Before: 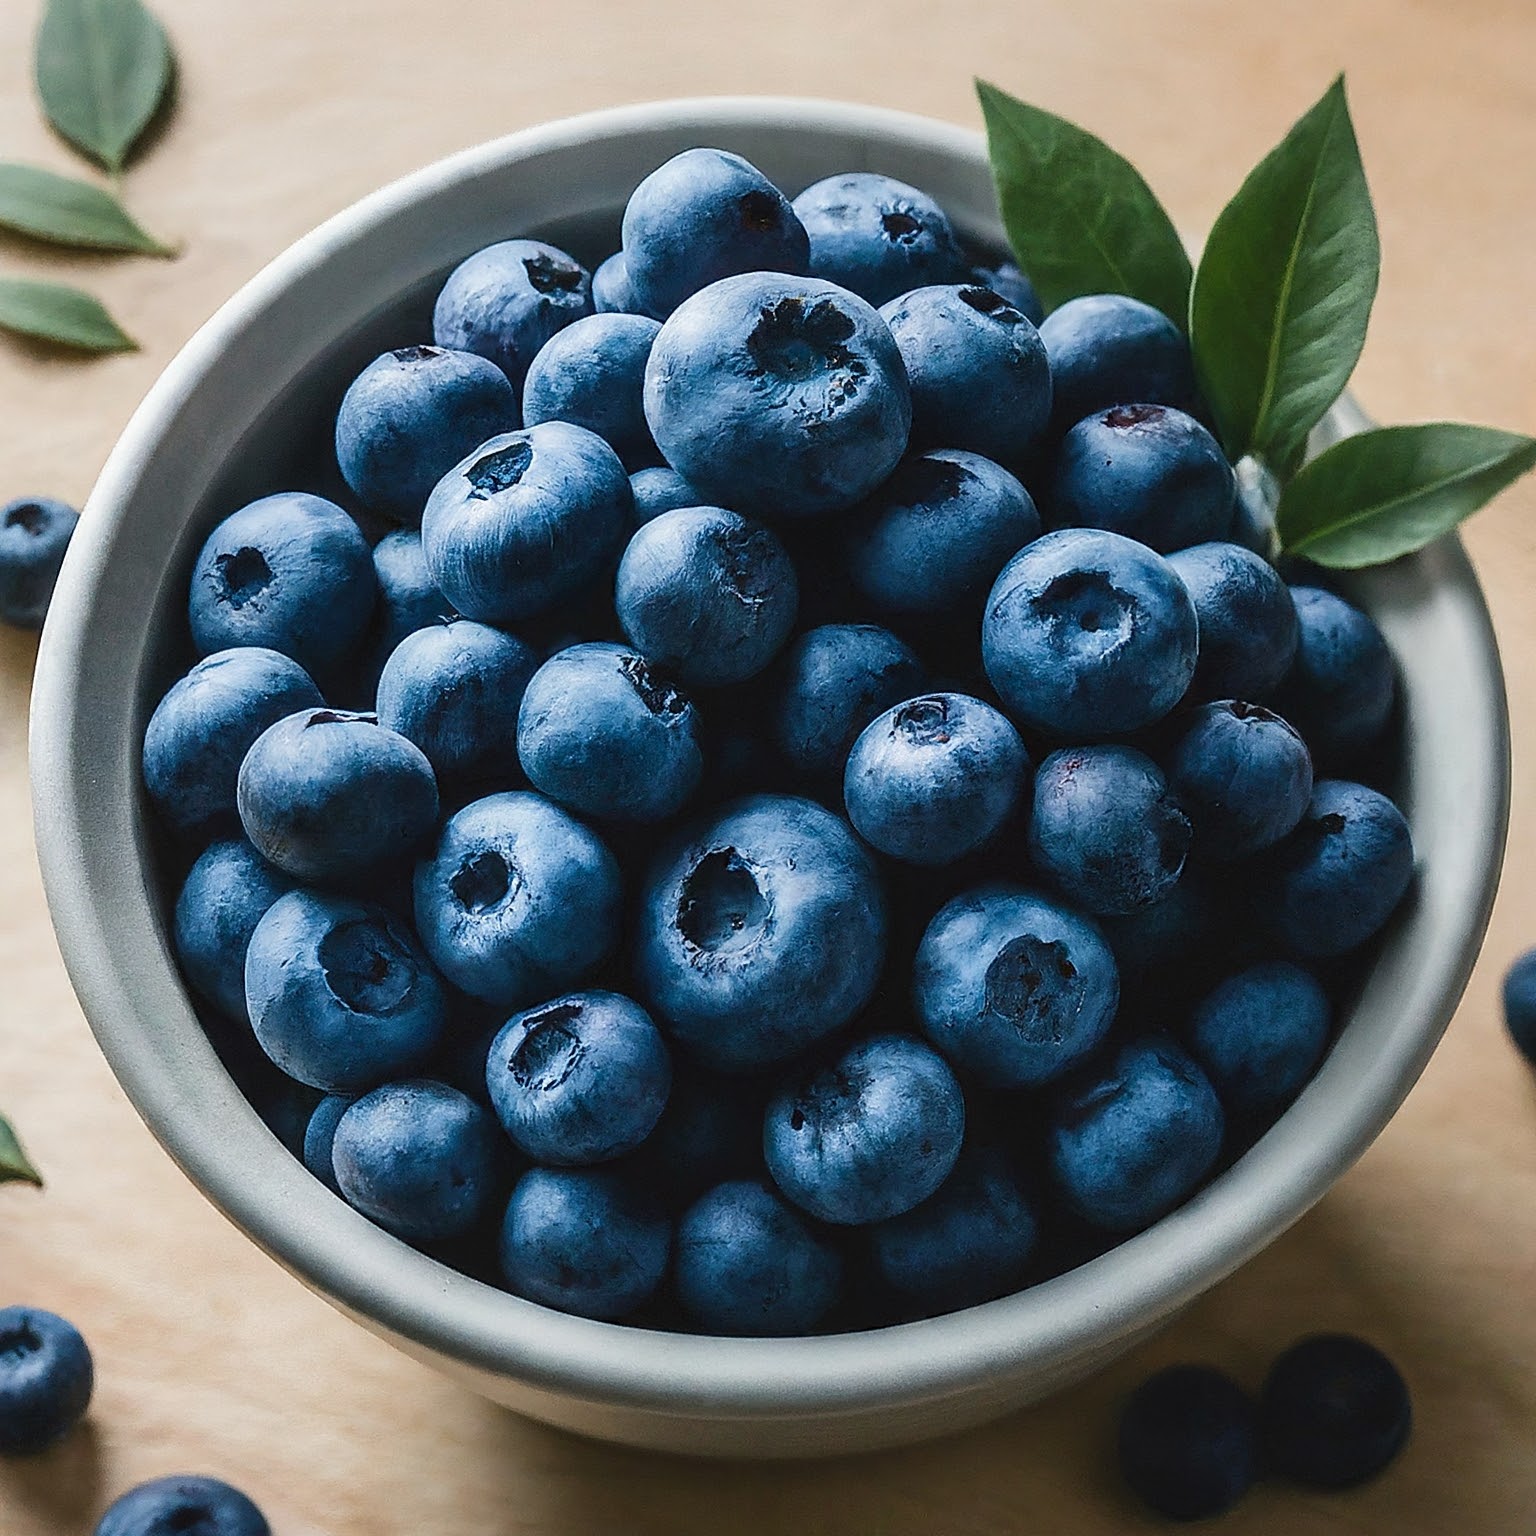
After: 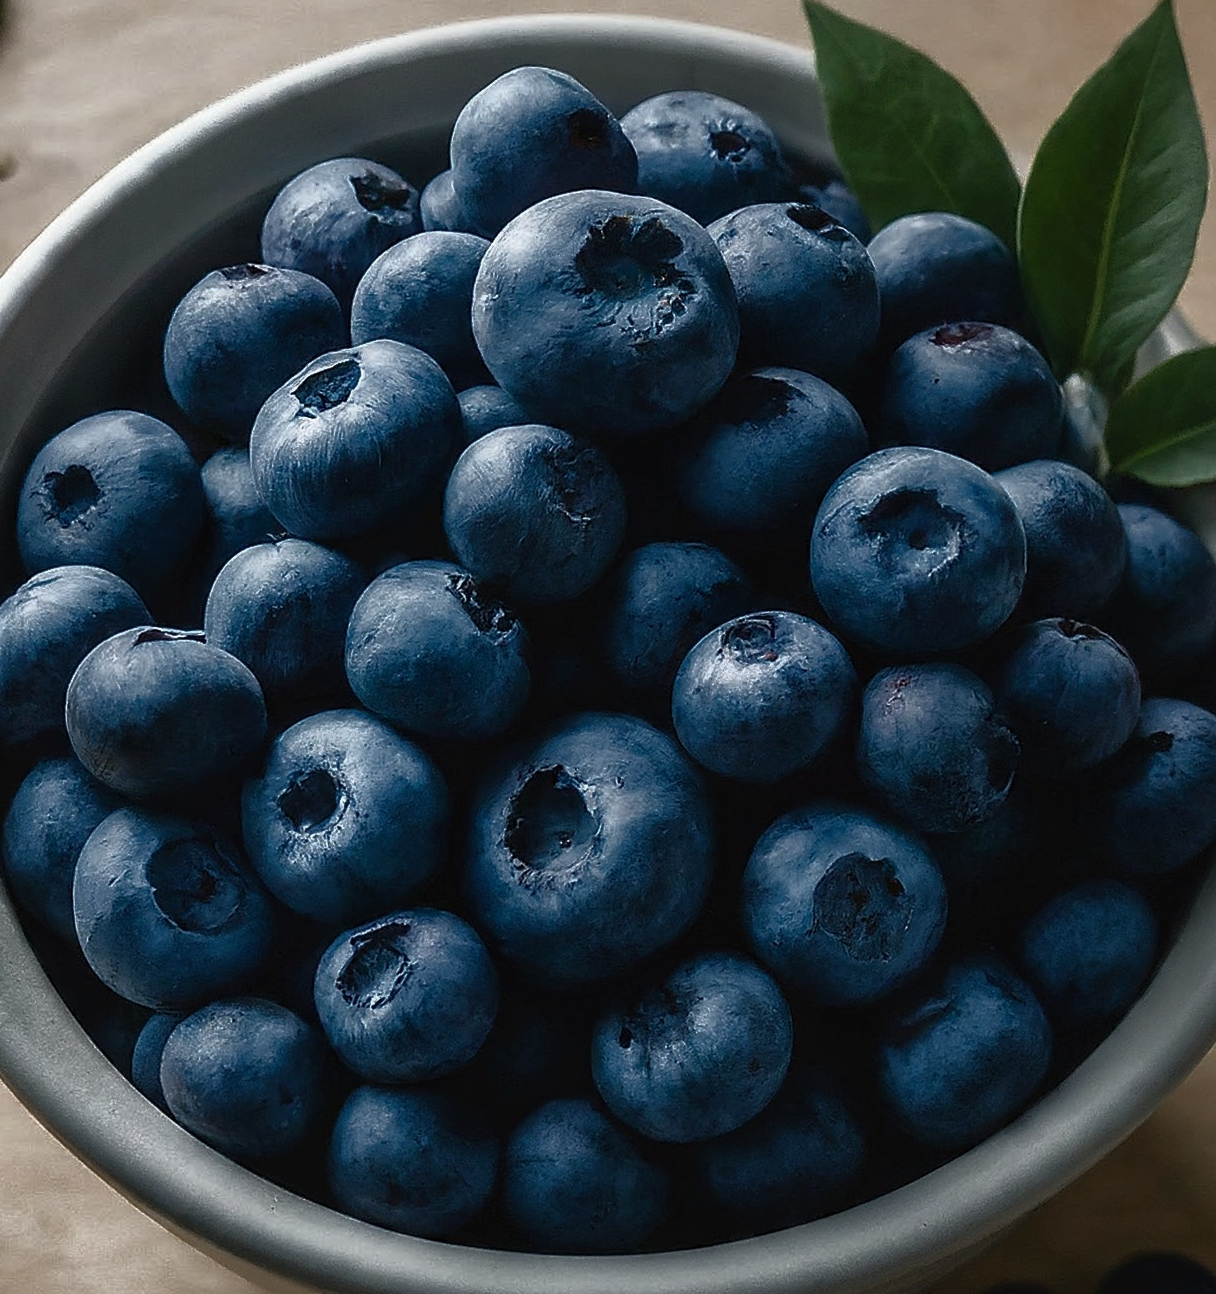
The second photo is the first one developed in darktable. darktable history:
base curve: curves: ch0 [(0, 0) (0.564, 0.291) (0.802, 0.731) (1, 1)]
crop: left 11.225%, top 5.381%, right 9.565%, bottom 10.314%
